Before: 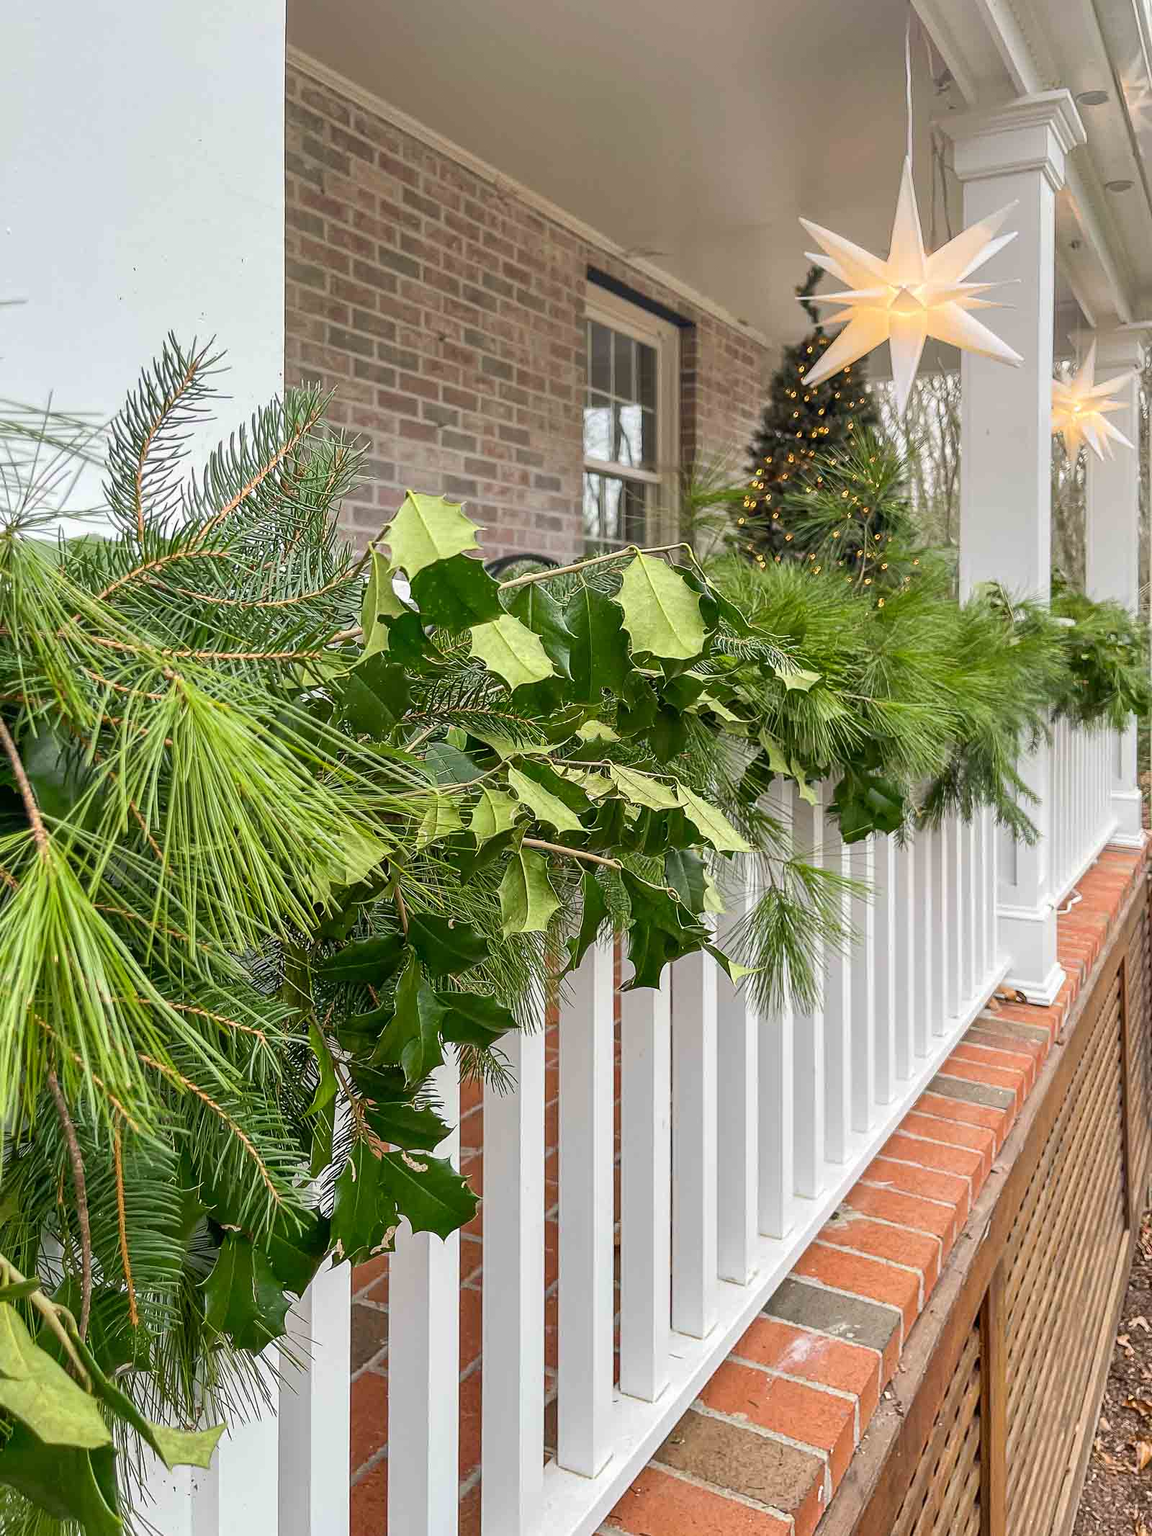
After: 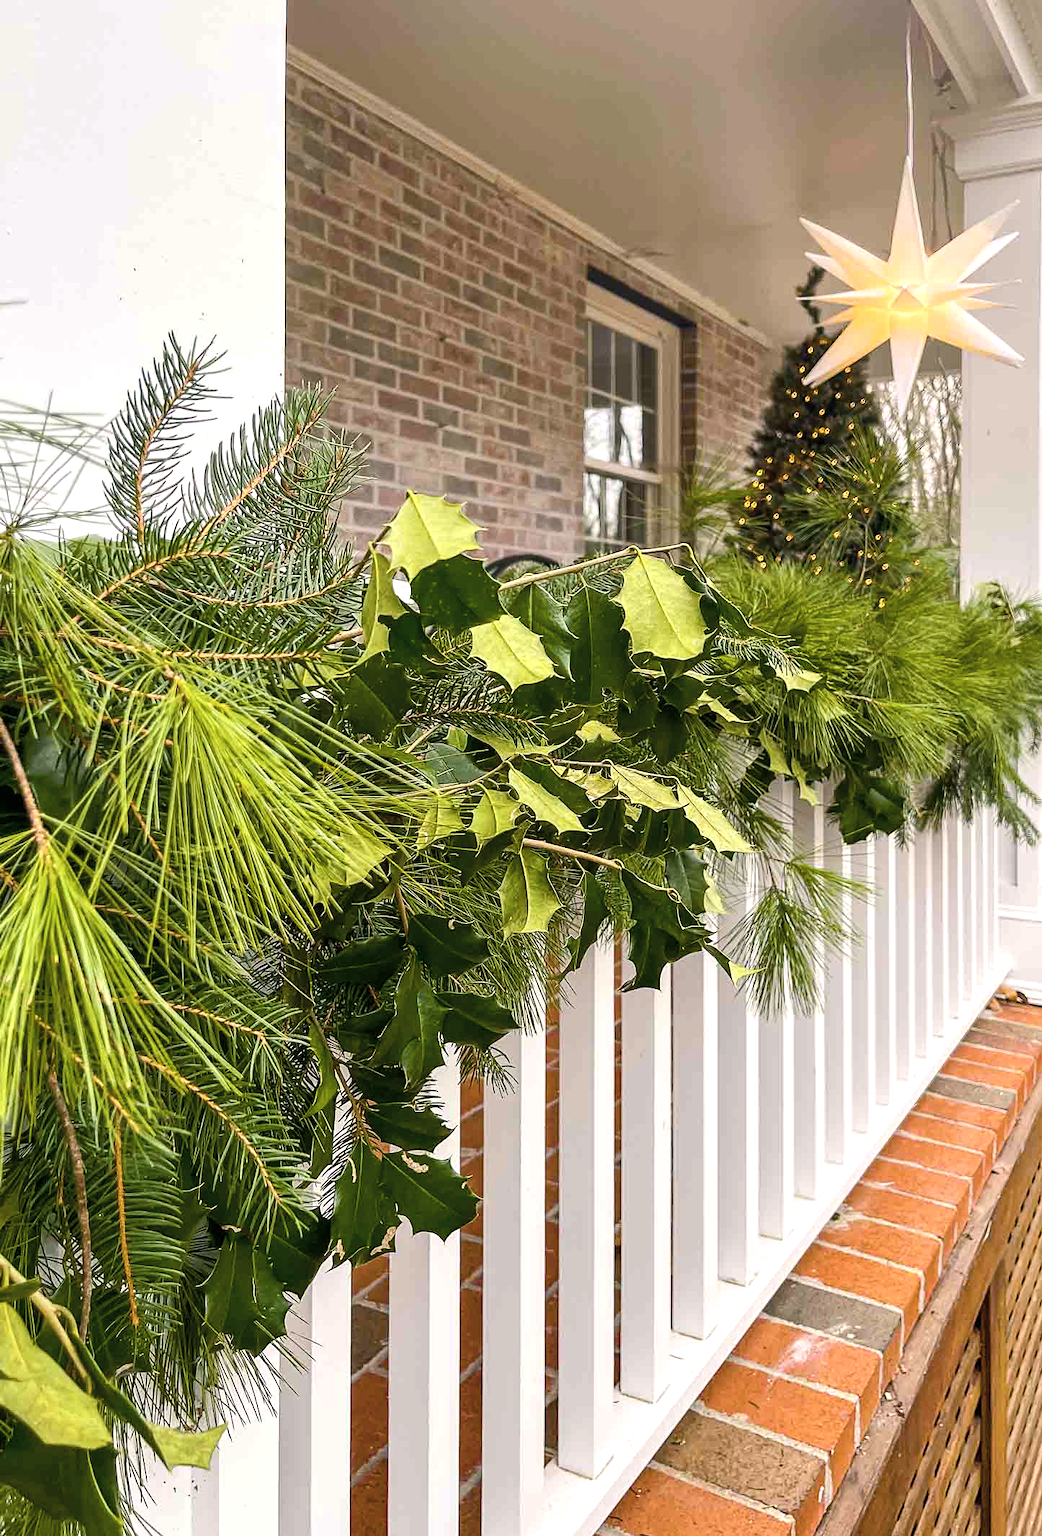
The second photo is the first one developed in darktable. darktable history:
crop: right 9.5%, bottom 0.029%
color correction: highlights a* 5.61, highlights b* 5.19, saturation 0.648
color balance rgb: linear chroma grading › global chroma 14.47%, perceptual saturation grading › global saturation 36.873%, perceptual saturation grading › shadows 34.552%
tone equalizer: -8 EV -0.381 EV, -7 EV -0.367 EV, -6 EV -0.361 EV, -5 EV -0.197 EV, -3 EV 0.194 EV, -2 EV 0.362 EV, -1 EV 0.376 EV, +0 EV 0.403 EV, edges refinement/feathering 500, mask exposure compensation -1.57 EV, preserve details no
